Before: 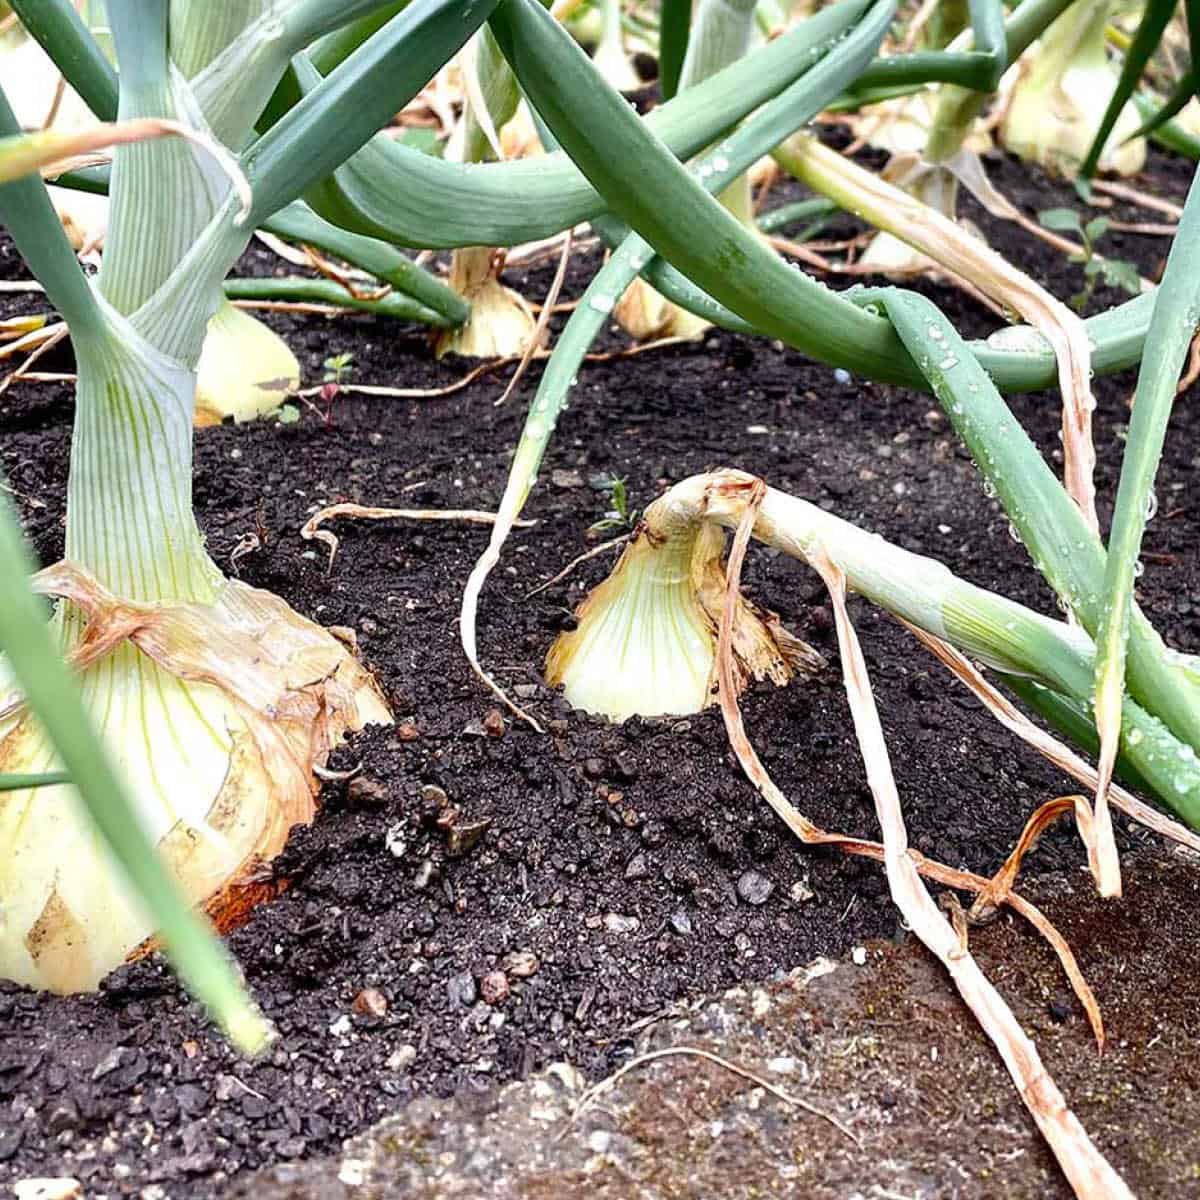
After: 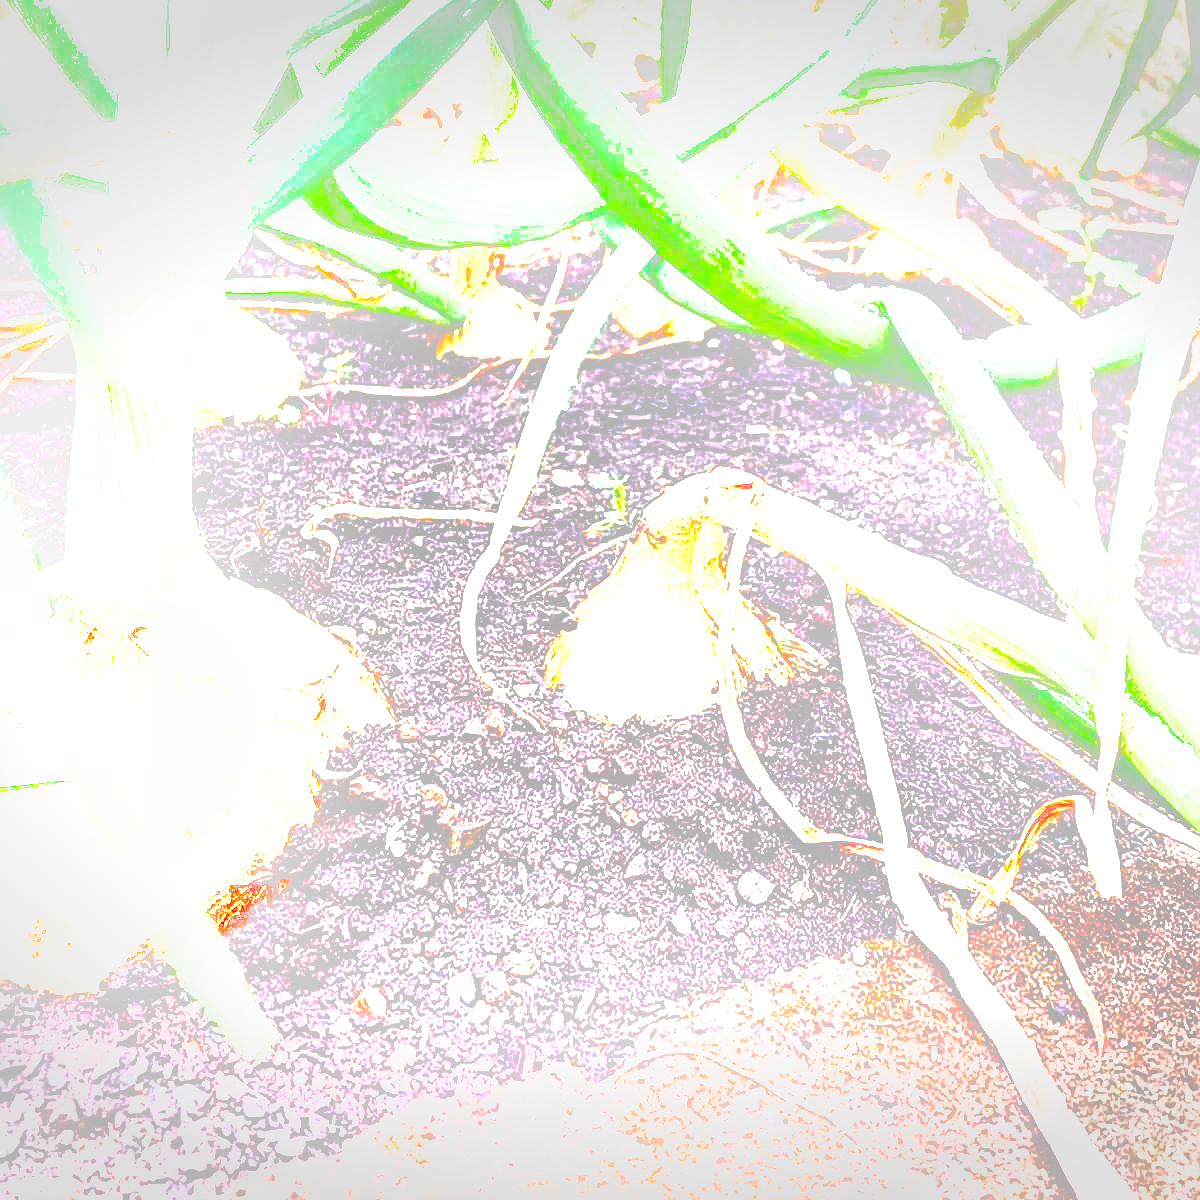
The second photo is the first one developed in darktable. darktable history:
shadows and highlights: soften with gaussian
tone equalizer: -8 EV -0.75 EV, -7 EV -0.7 EV, -6 EV -0.6 EV, -5 EV -0.4 EV, -3 EV 0.4 EV, -2 EV 0.6 EV, -1 EV 0.7 EV, +0 EV 0.75 EV, edges refinement/feathering 500, mask exposure compensation -1.57 EV, preserve details no
levels: levels [0, 0.374, 0.749]
exposure: exposure 1.15 EV, compensate highlight preservation false
sharpen: on, module defaults
vignetting: fall-off start 100%, brightness -0.282, width/height ratio 1.31
bloom: size 38%, threshold 95%, strength 30%
sigmoid: contrast 2, skew -0.2, preserve hue 0%, red attenuation 0.1, red rotation 0.035, green attenuation 0.1, green rotation -0.017, blue attenuation 0.15, blue rotation -0.052, base primaries Rec2020
